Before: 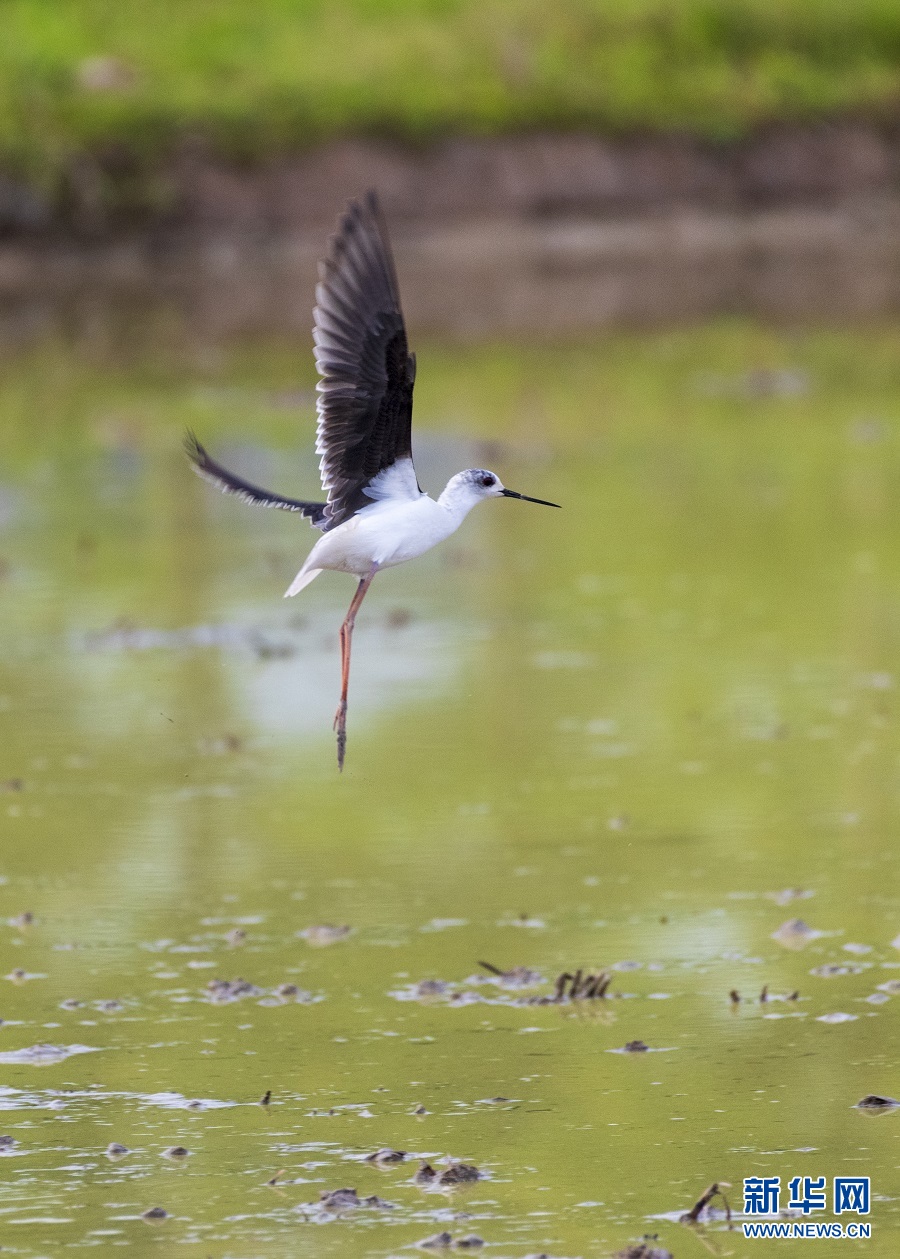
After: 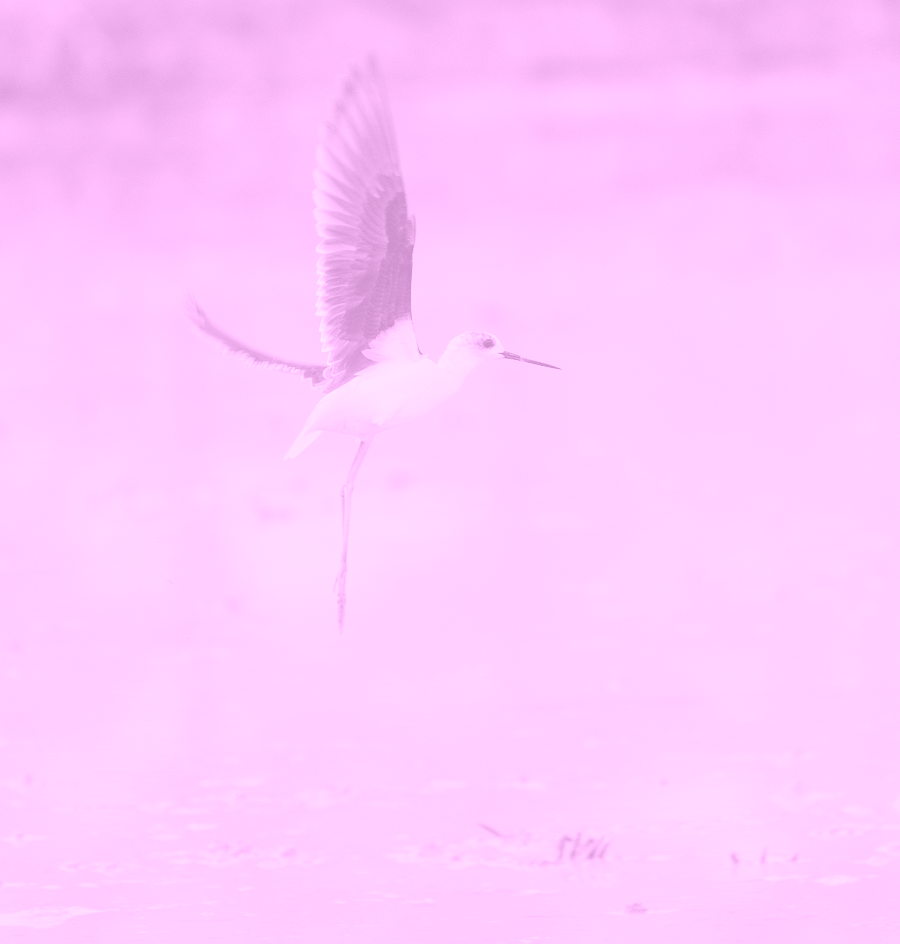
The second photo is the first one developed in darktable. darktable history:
white balance: red 1.004, blue 1.096
crop: top 11.038%, bottom 13.962%
contrast brightness saturation: brightness 0.18, saturation -0.5
colorize: hue 331.2°, saturation 75%, source mix 30.28%, lightness 70.52%, version 1
